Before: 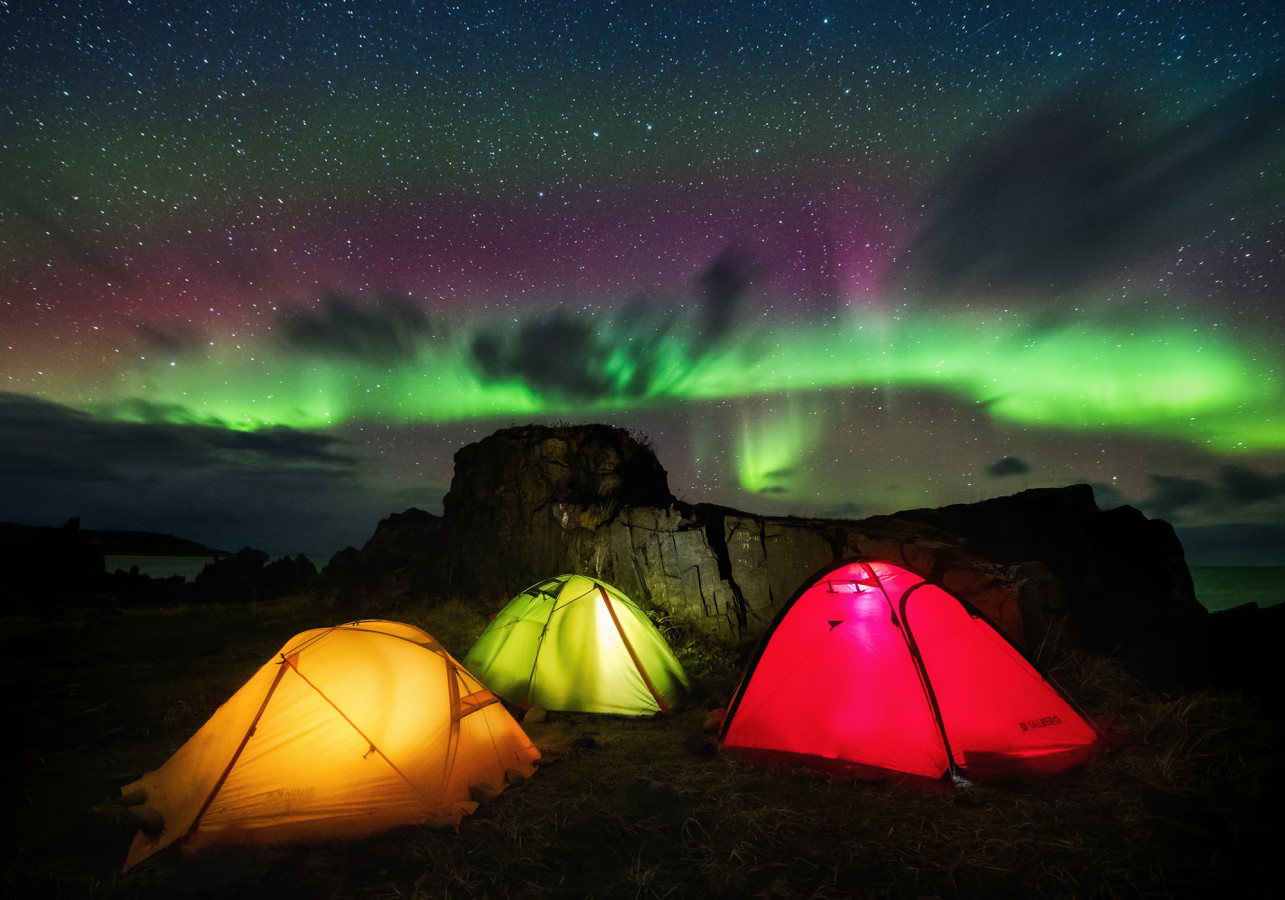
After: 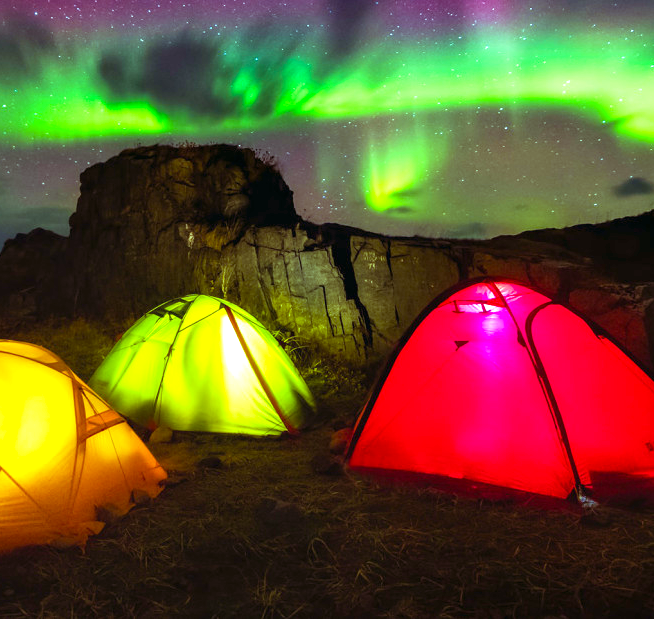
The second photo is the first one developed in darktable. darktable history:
rgb levels: mode RGB, independent channels, levels [[0, 0.474, 1], [0, 0.5, 1], [0, 0.5, 1]]
color balance rgb: perceptual saturation grading › global saturation 25%, global vibrance 20%
color balance: mode lift, gamma, gain (sRGB), lift [0.997, 0.979, 1.021, 1.011], gamma [1, 1.084, 0.916, 0.998], gain [1, 0.87, 1.13, 1.101], contrast 4.55%, contrast fulcrum 38.24%, output saturation 104.09%
crop and rotate: left 29.237%, top 31.152%, right 19.807%
velvia: strength 27%
exposure: black level correction 0, exposure 0.7 EV, compensate exposure bias true, compensate highlight preservation false
